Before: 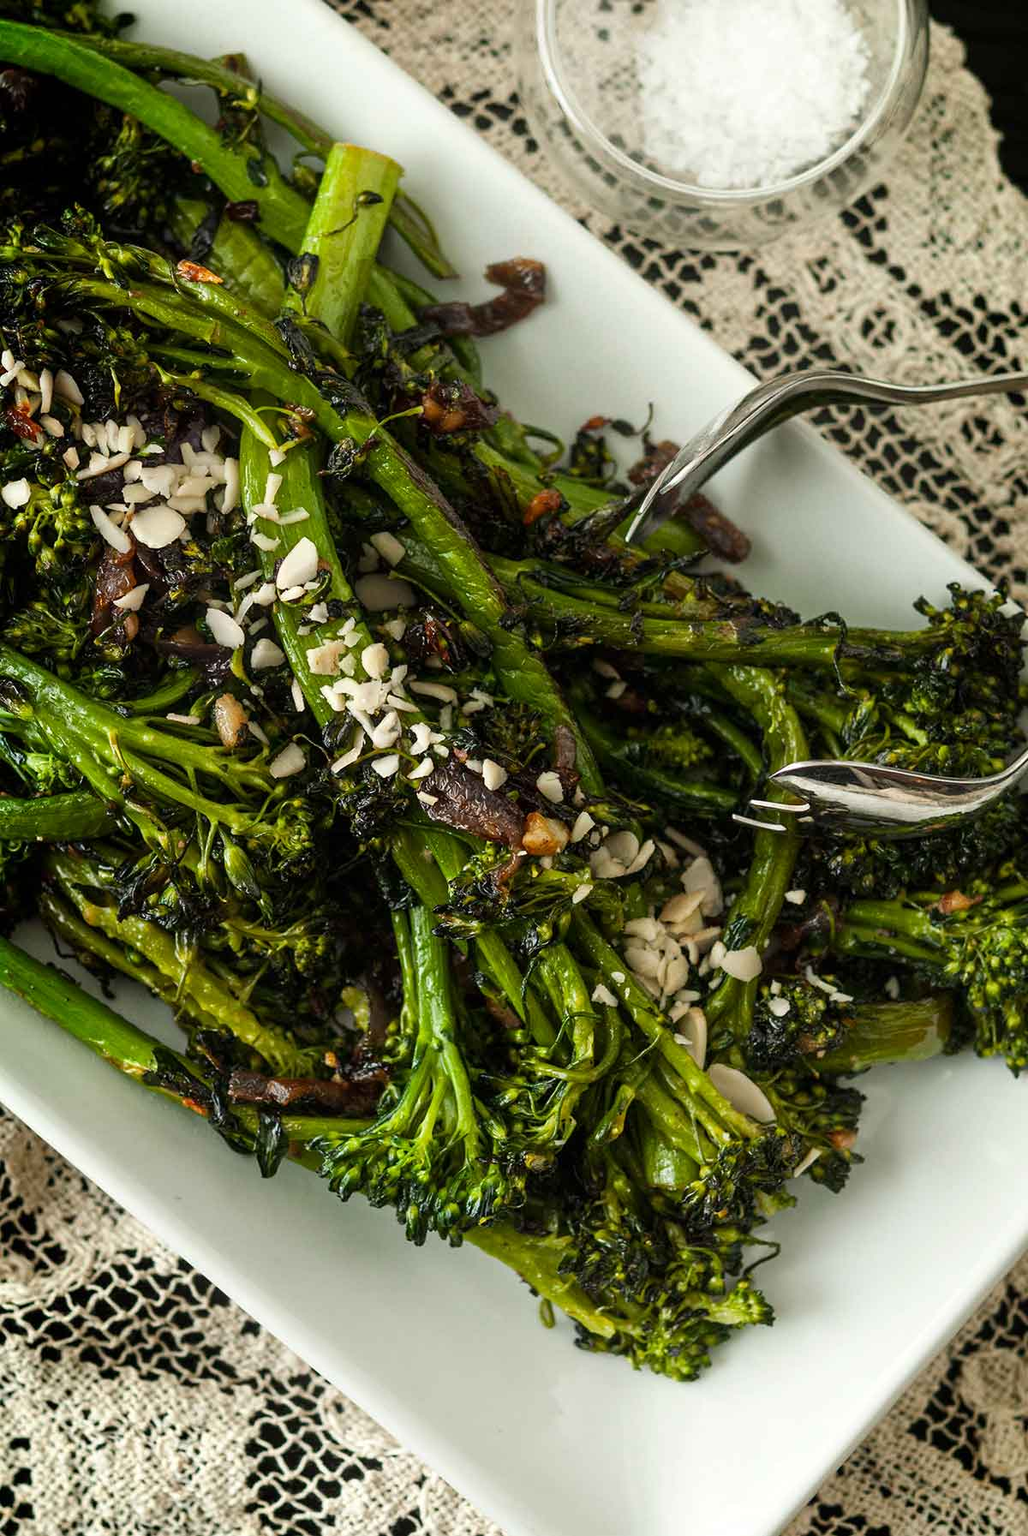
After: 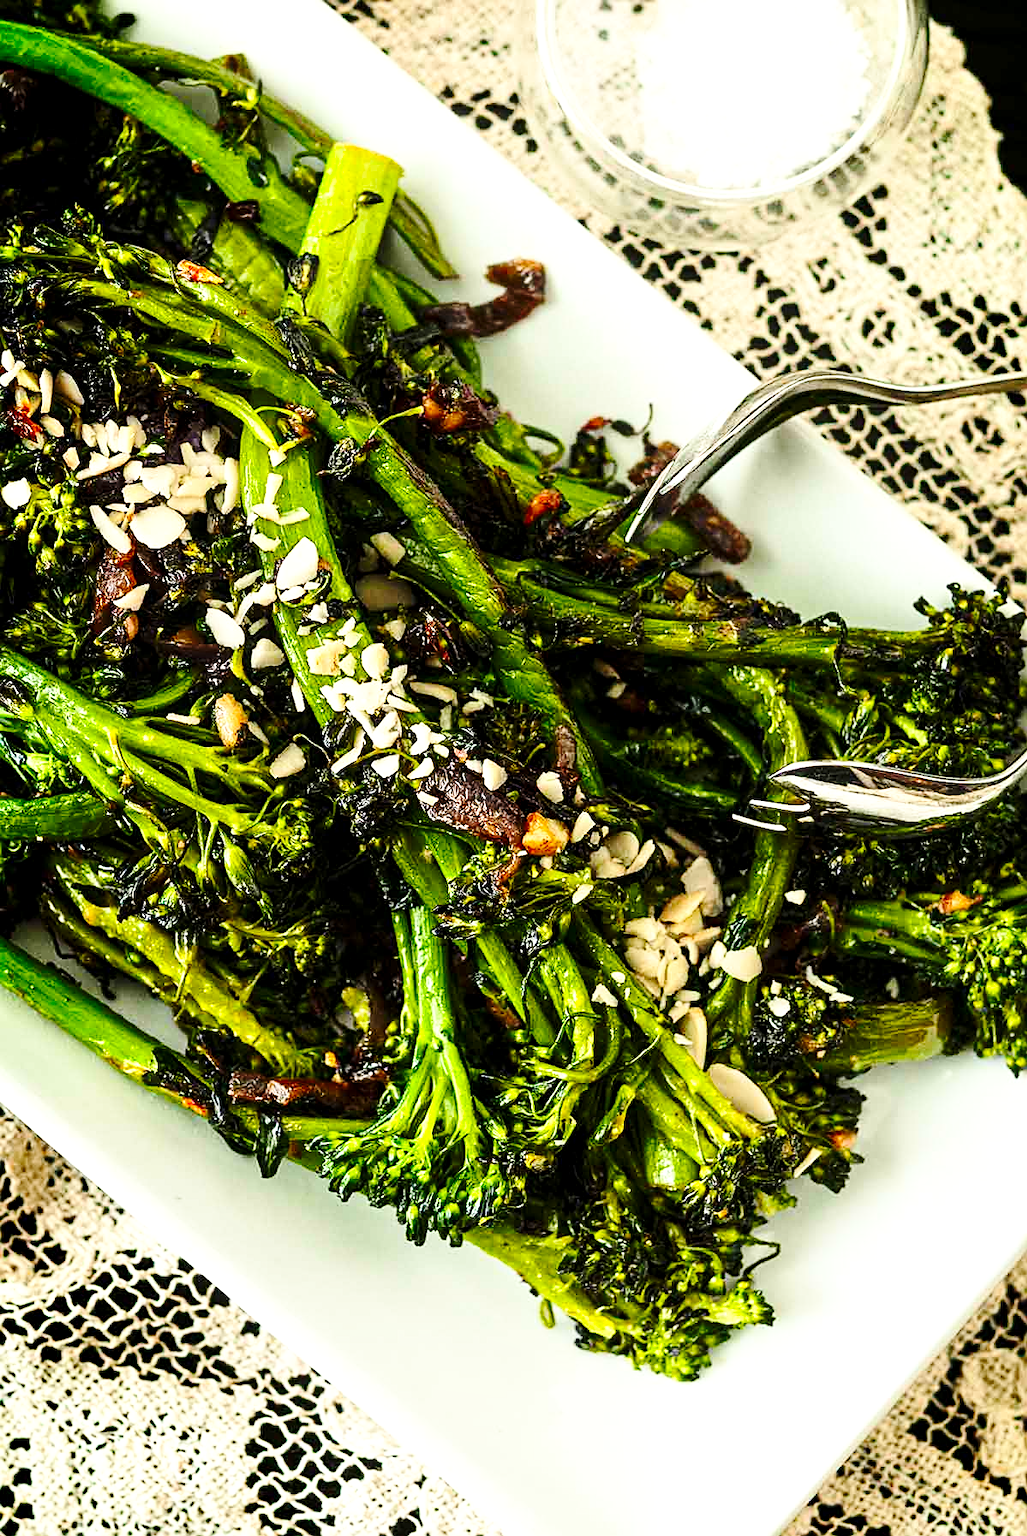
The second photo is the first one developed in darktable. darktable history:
contrast brightness saturation: contrast 0.226, brightness 0.097, saturation 0.289
base curve: curves: ch0 [(0, 0) (0.028, 0.03) (0.121, 0.232) (0.46, 0.748) (0.859, 0.968) (1, 1)], preserve colors none
local contrast: highlights 106%, shadows 103%, detail 119%, midtone range 0.2
sharpen: on, module defaults
